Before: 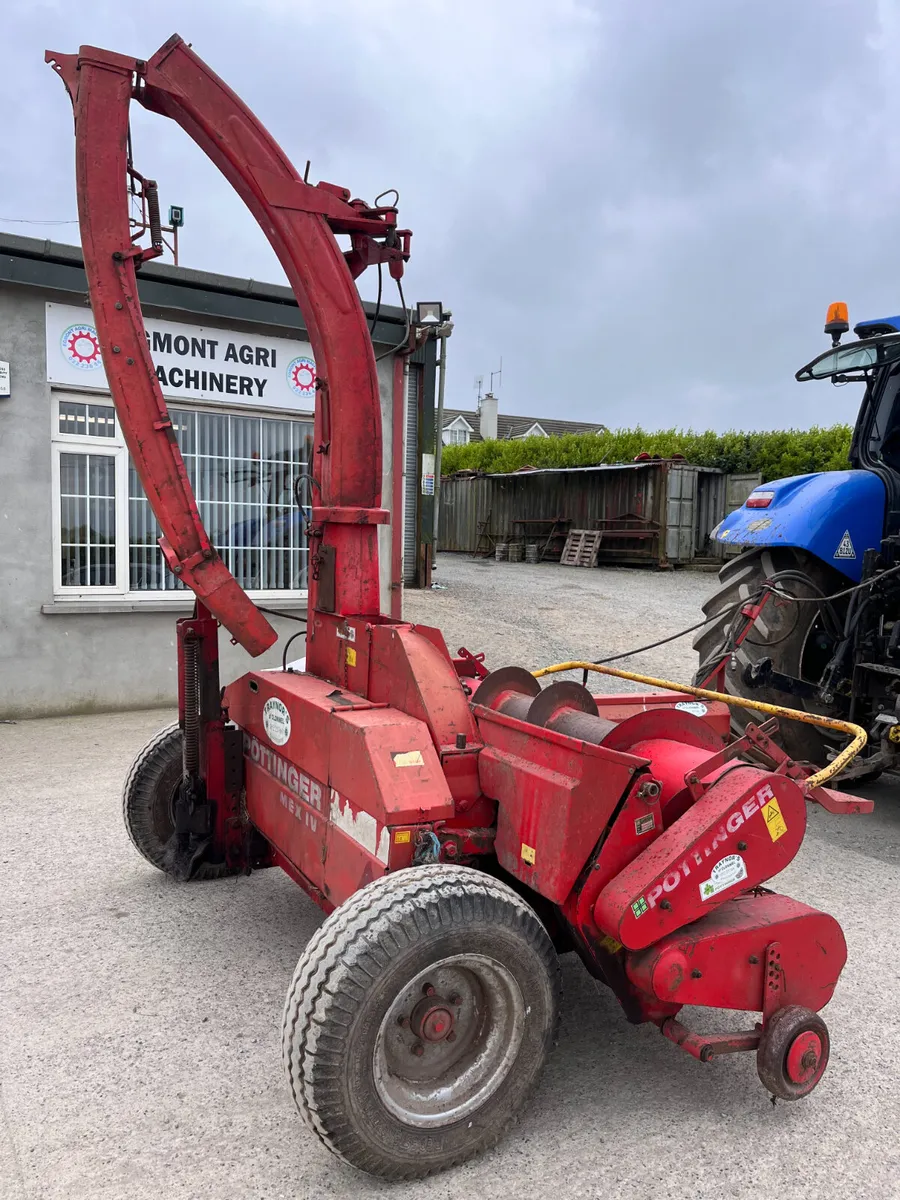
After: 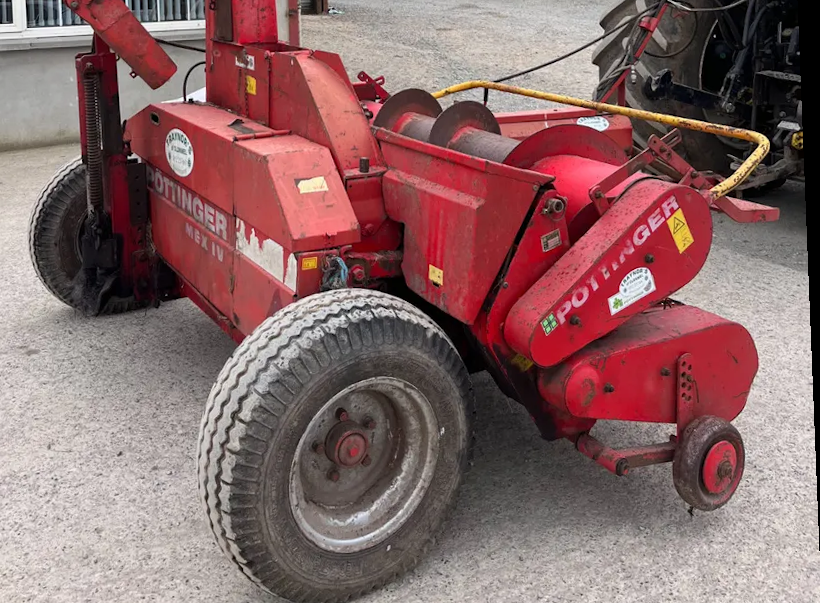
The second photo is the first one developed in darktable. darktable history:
rotate and perspective: rotation -2.29°, automatic cropping off
crop and rotate: left 13.306%, top 48.129%, bottom 2.928%
